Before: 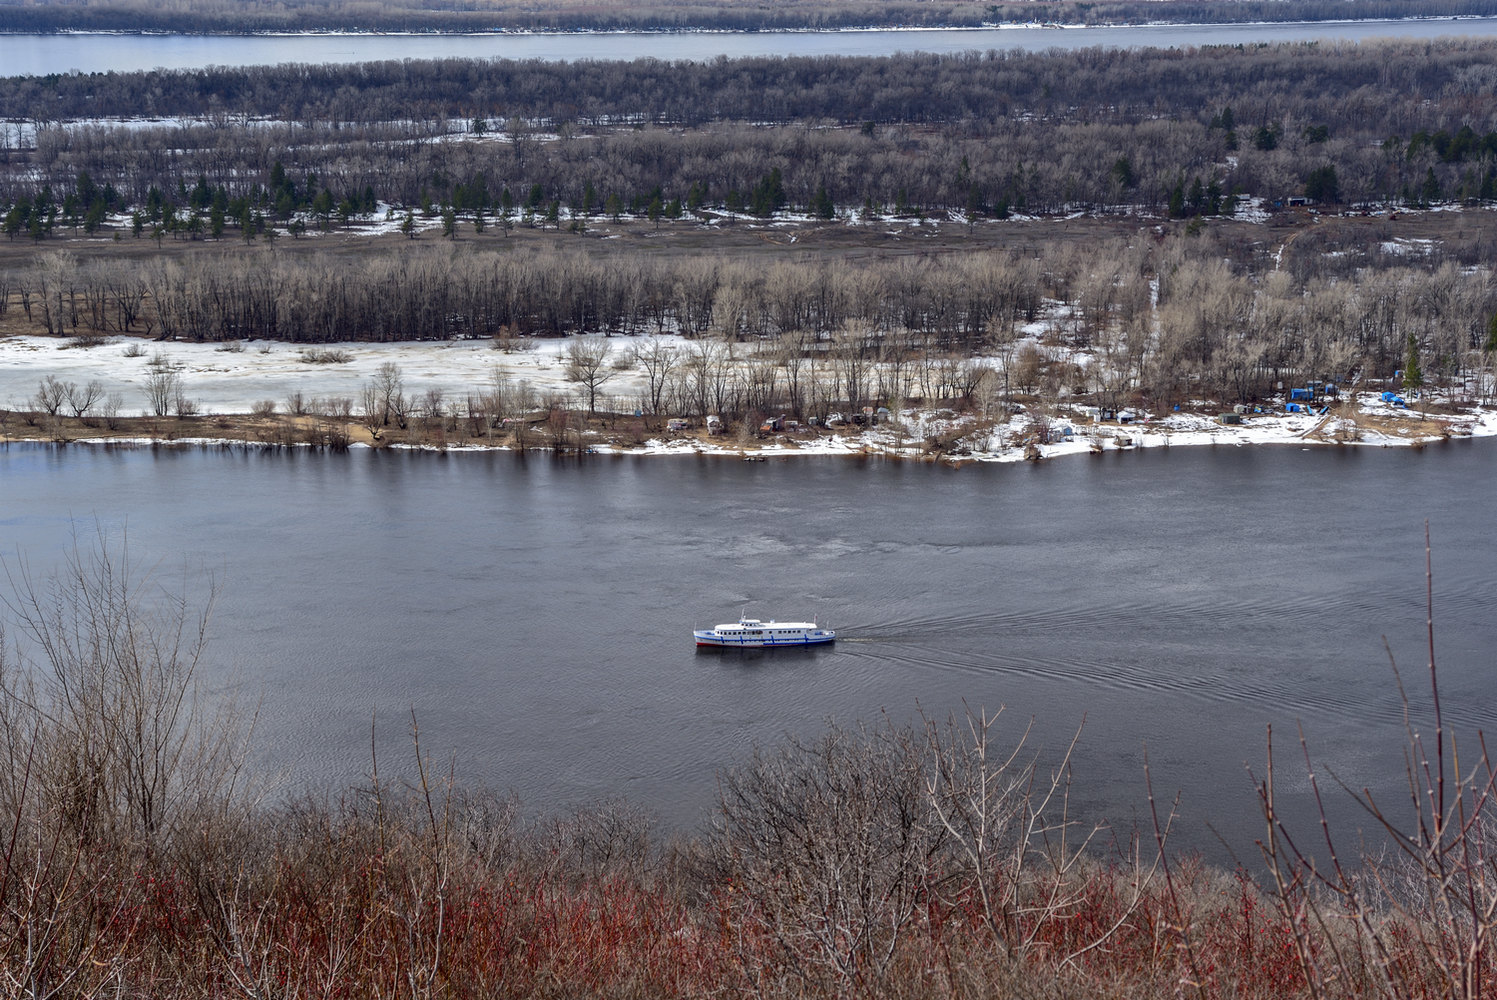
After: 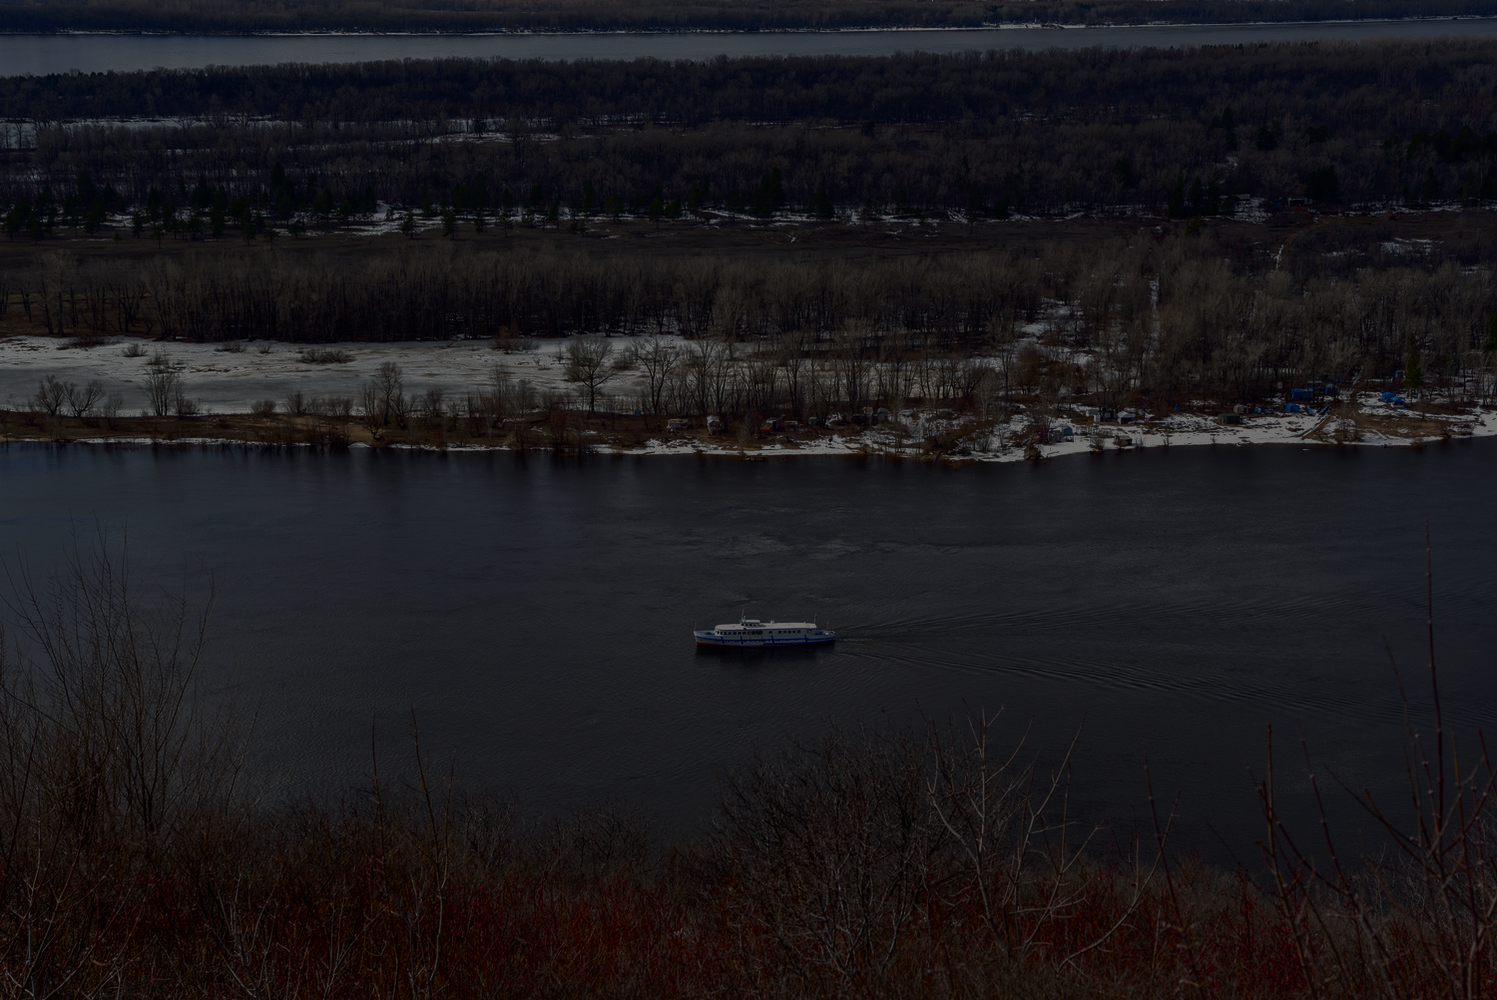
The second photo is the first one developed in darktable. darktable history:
exposure: black level correction 0, exposure 2.138 EV, compensate exposure bias true, compensate highlight preservation false
contrast brightness saturation: contrast 0.39, brightness 0.1
white balance: red 1.009, blue 0.985
base curve: curves: ch0 [(0, 0) (0.472, 0.508) (1, 1)]
